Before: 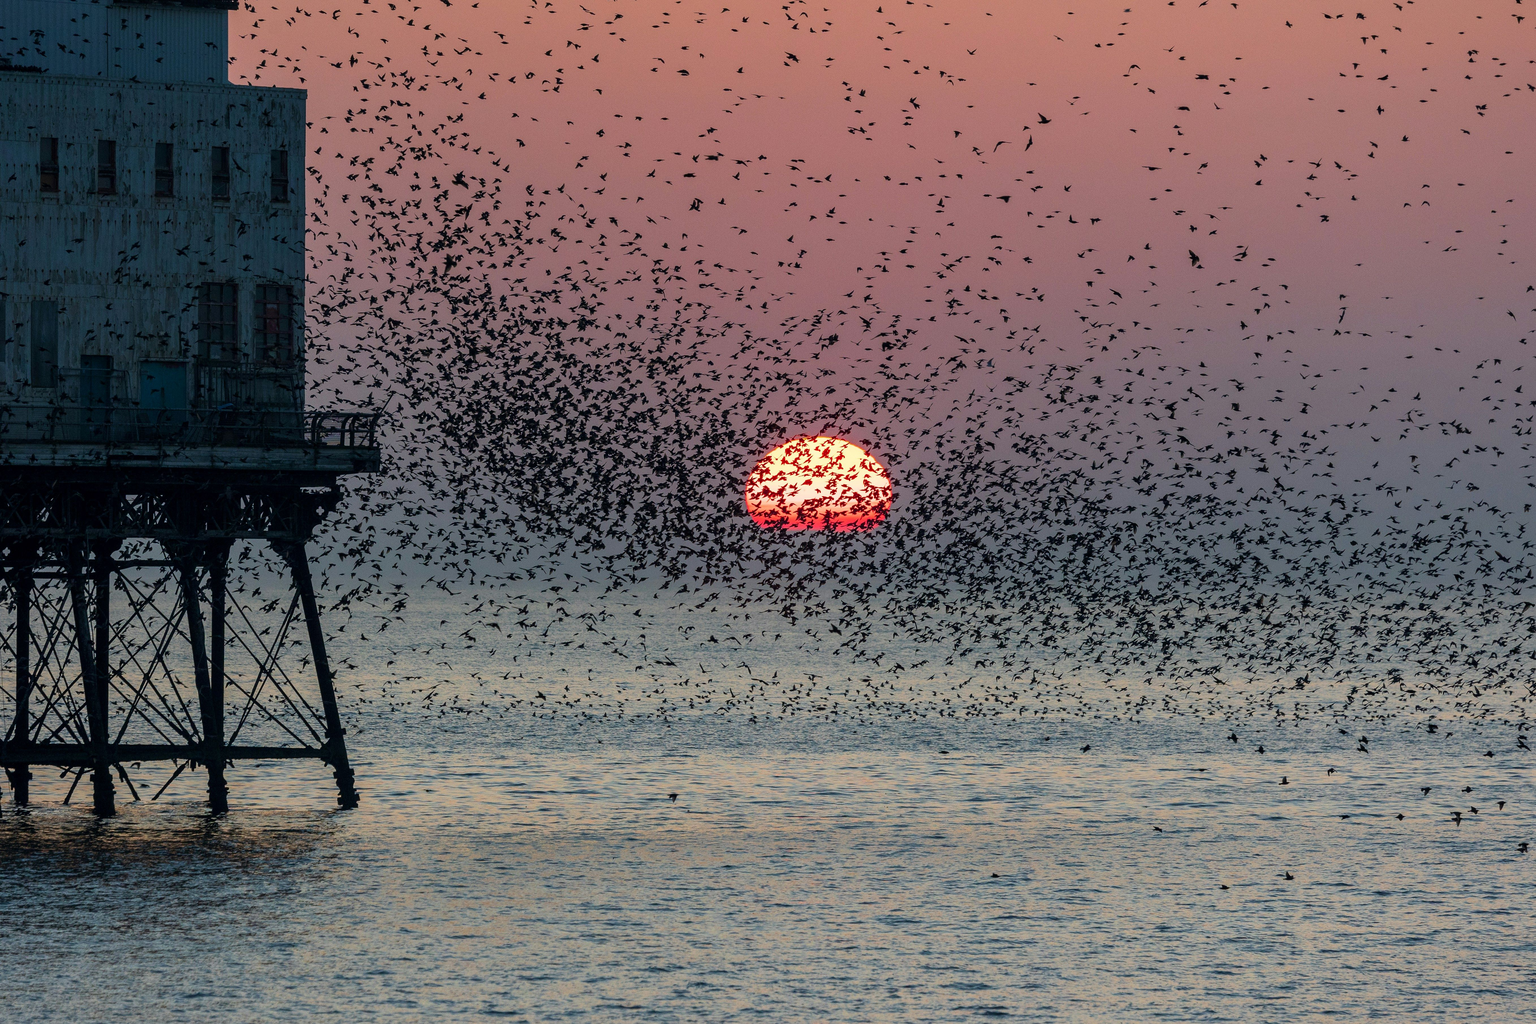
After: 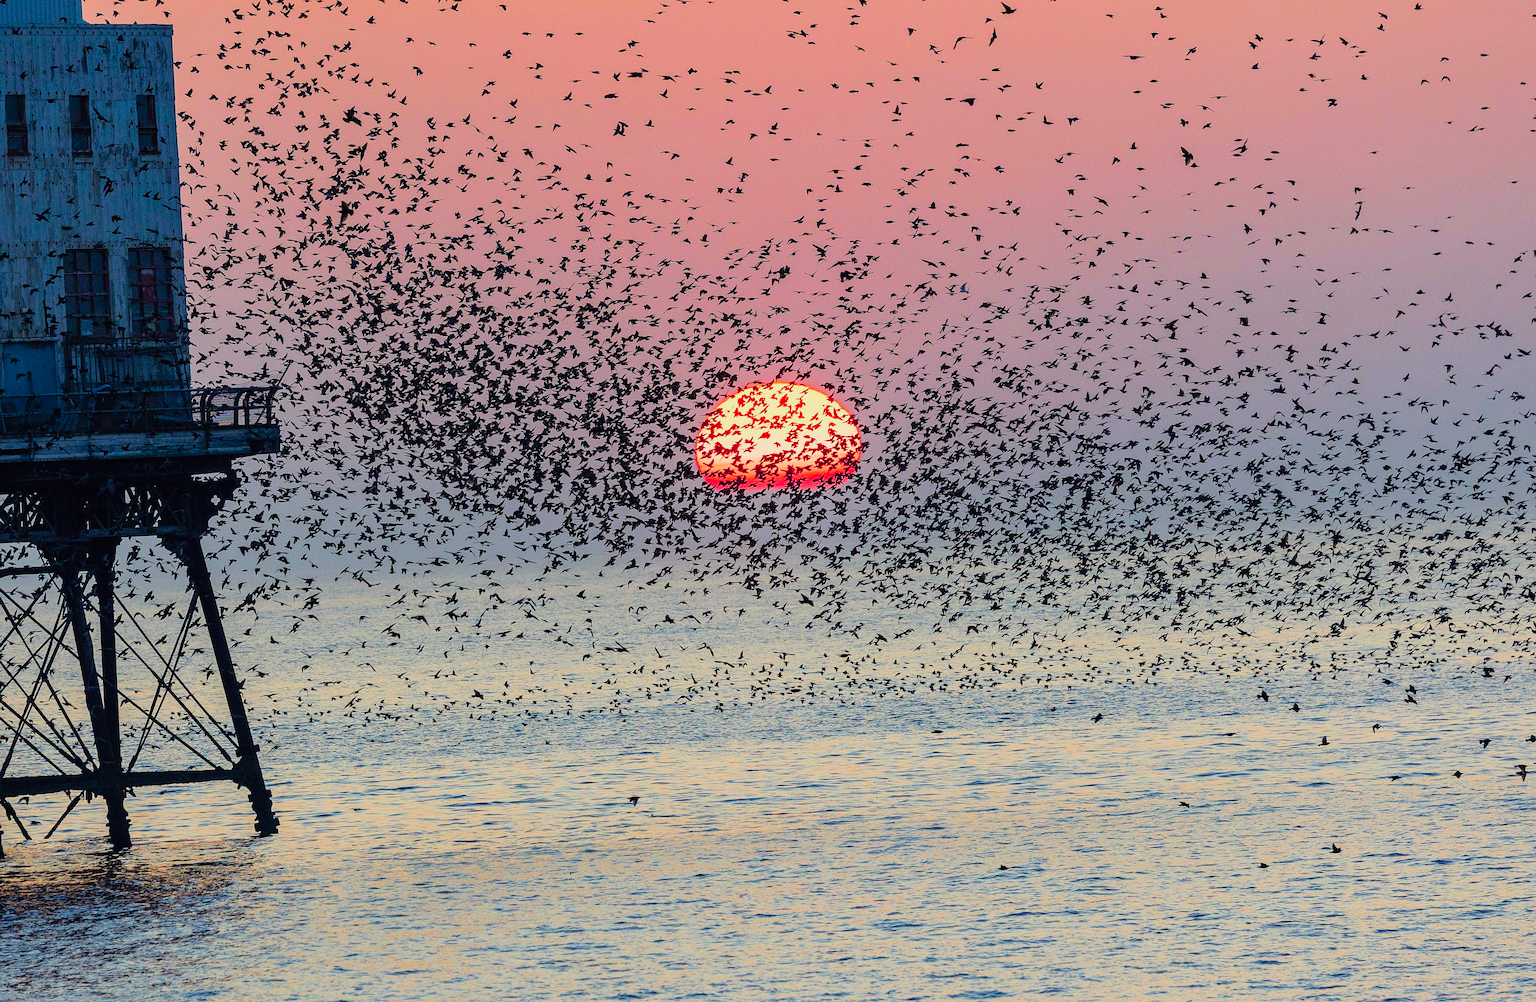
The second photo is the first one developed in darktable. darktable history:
white balance: emerald 1
crop and rotate: angle 1.96°, left 5.673%, top 5.673%
sharpen: on, module defaults
levels: levels [0, 0.43, 0.984]
color balance rgb: shadows lift › luminance -21.66%, shadows lift › chroma 6.57%, shadows lift › hue 270°, power › chroma 0.68%, power › hue 60°, highlights gain › luminance 6.08%, highlights gain › chroma 1.33%, highlights gain › hue 90°, global offset › luminance -0.87%, perceptual saturation grading › global saturation 26.86%, perceptual saturation grading › highlights -28.39%, perceptual saturation grading › mid-tones 15.22%, perceptual saturation grading › shadows 33.98%, perceptual brilliance grading › highlights 10%, perceptual brilliance grading › mid-tones 5%
rotate and perspective: rotation -1.42°, crop left 0.016, crop right 0.984, crop top 0.035, crop bottom 0.965
filmic rgb: black relative exposure -7.15 EV, white relative exposure 5.36 EV, hardness 3.02, color science v6 (2022)
color balance: lift [1.007, 1, 1, 1], gamma [1.097, 1, 1, 1]
